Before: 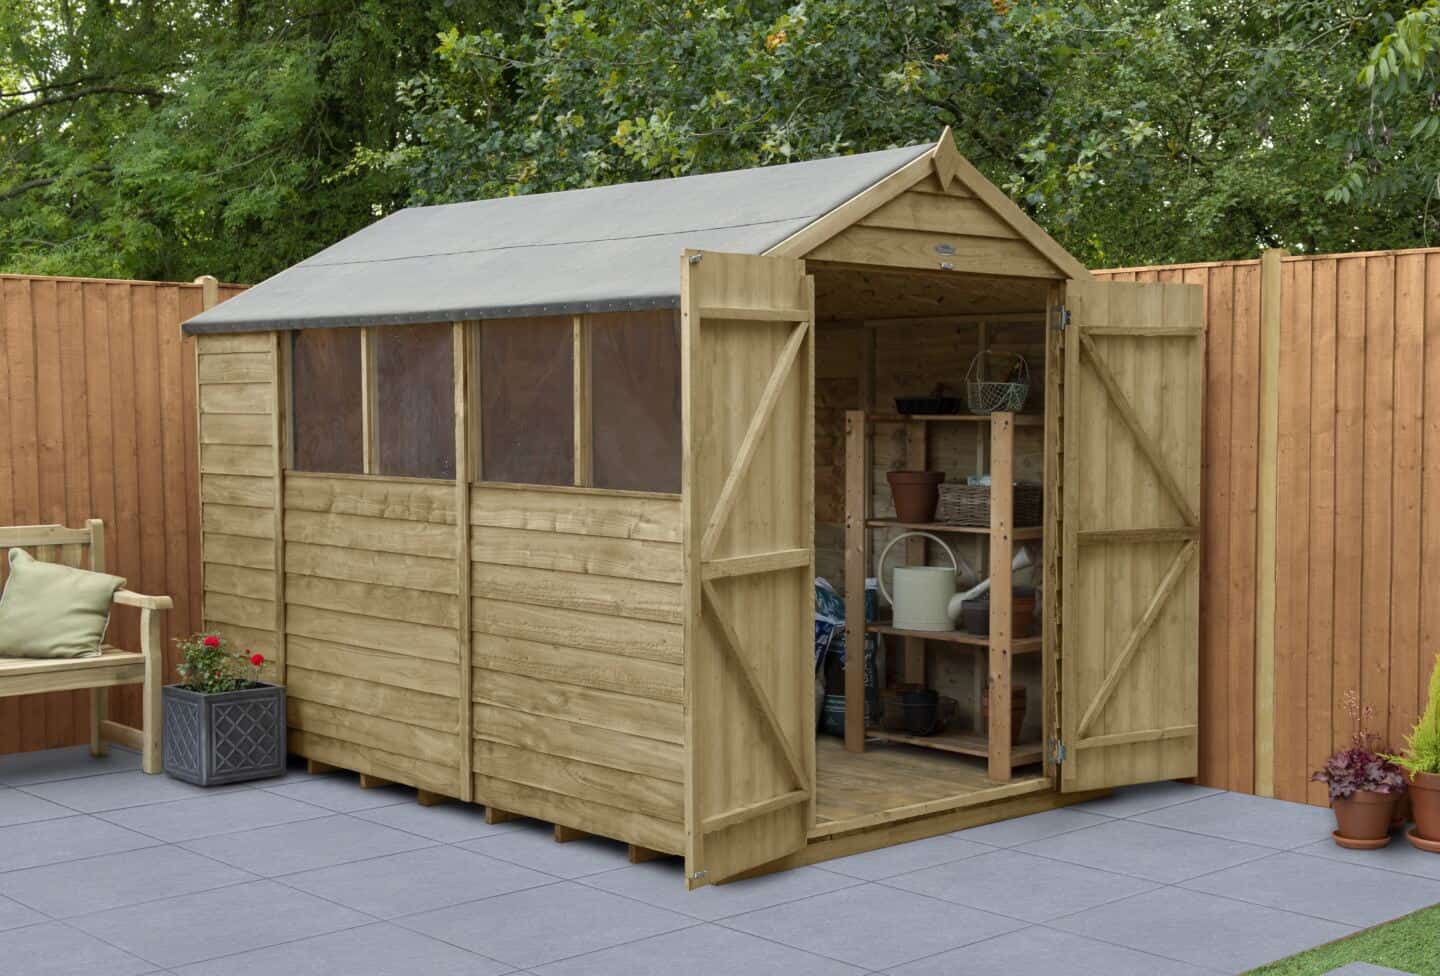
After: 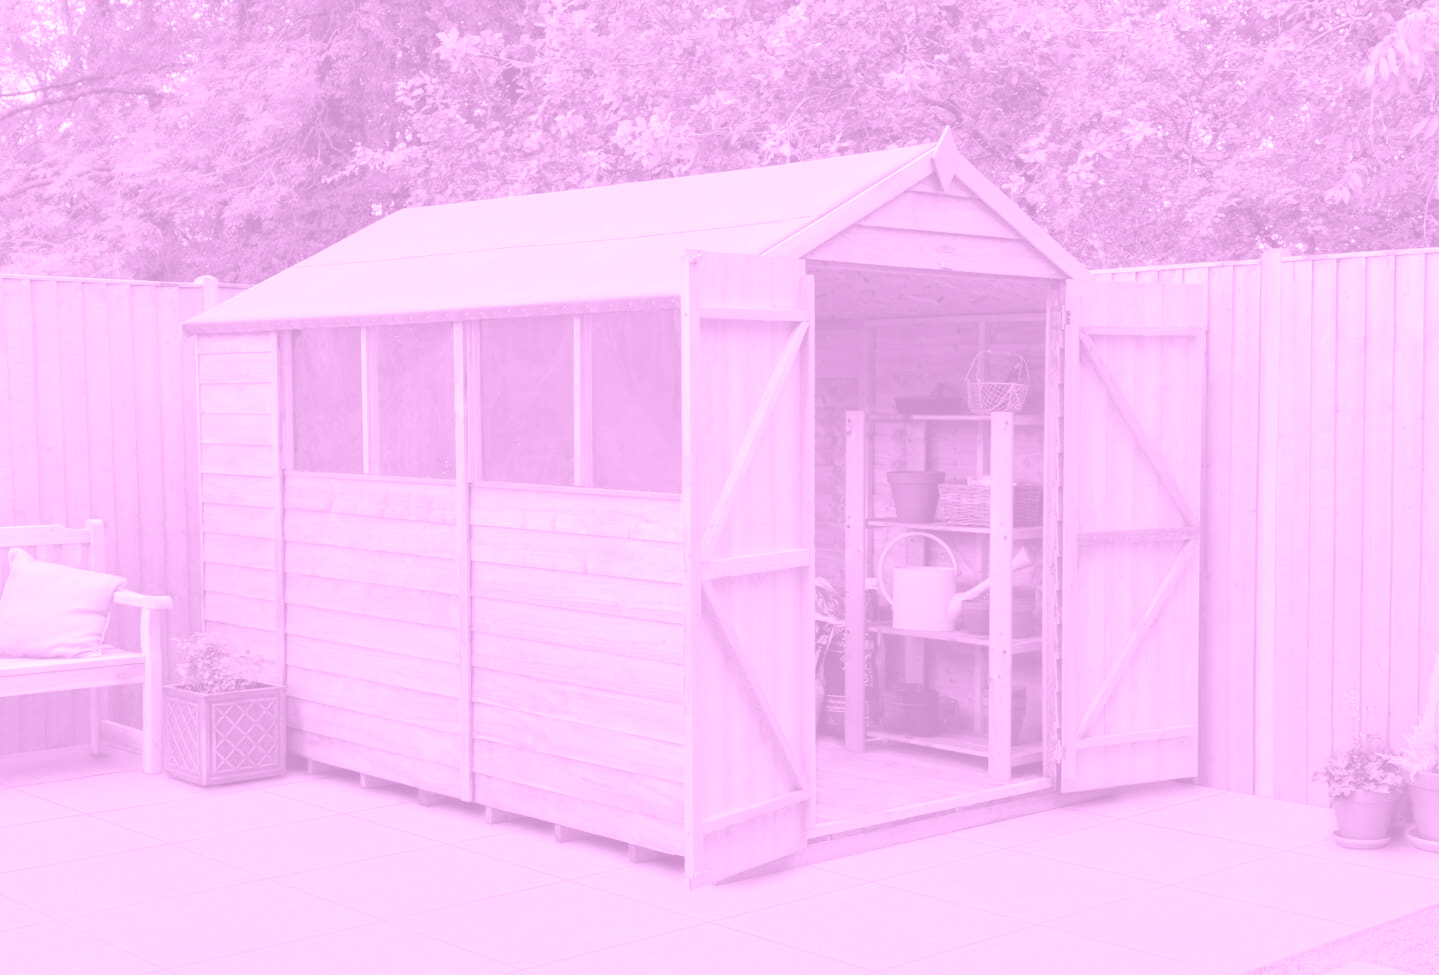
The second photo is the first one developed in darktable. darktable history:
exposure: black level correction 0, exposure 0.7 EV, compensate exposure bias true, compensate highlight preservation false
colorize: hue 331.2°, saturation 75%, source mix 30.28%, lightness 70.52%, version 1
